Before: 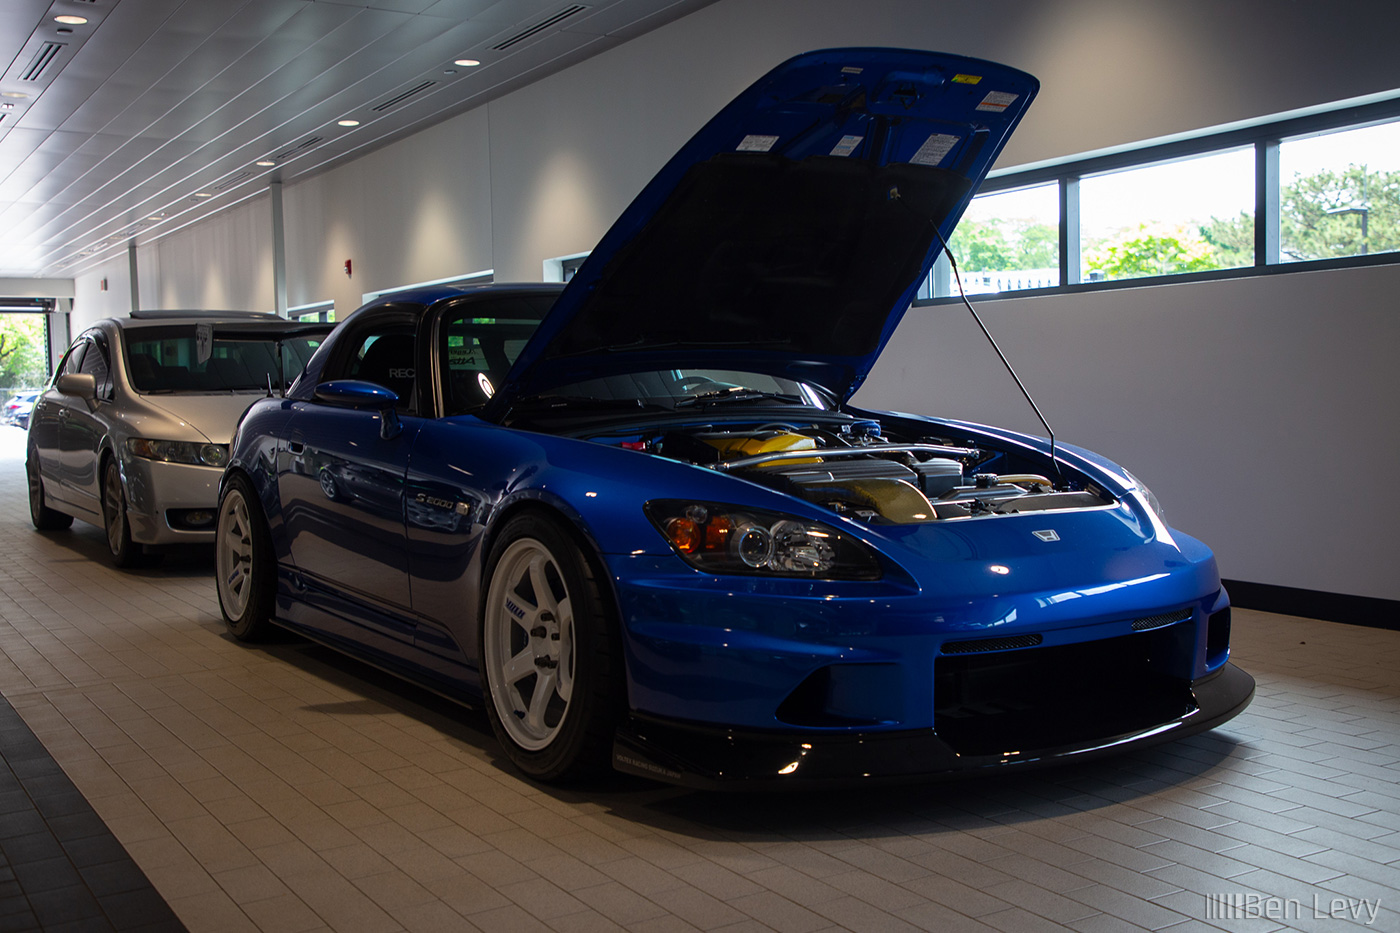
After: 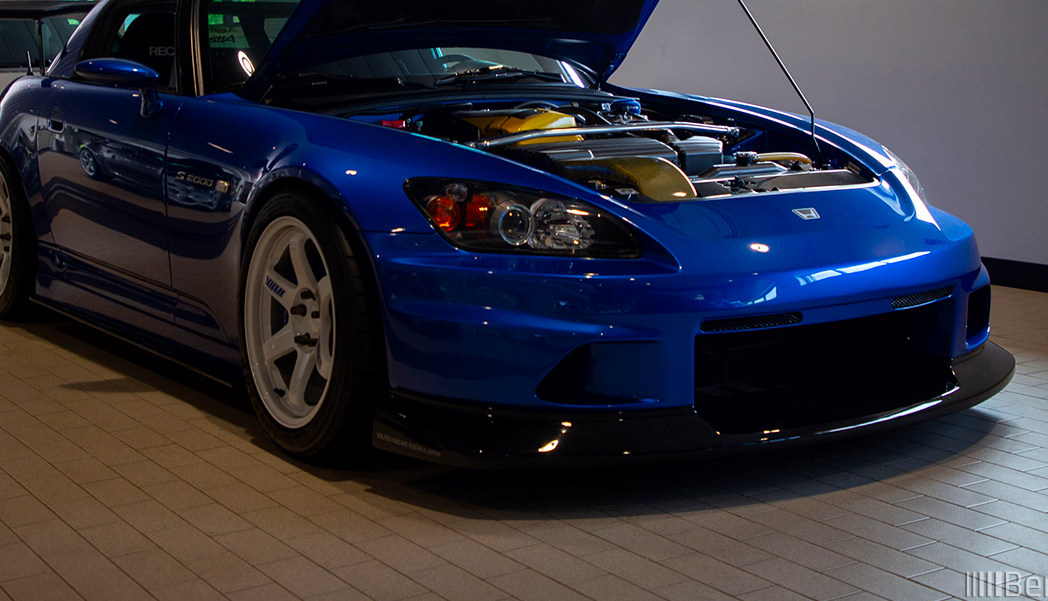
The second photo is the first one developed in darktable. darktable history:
local contrast: mode bilateral grid, contrast 21, coarseness 50, detail 119%, midtone range 0.2
contrast brightness saturation: contrast 0.086, saturation 0.283
crop and rotate: left 17.265%, top 34.652%, right 7.855%, bottom 0.856%
